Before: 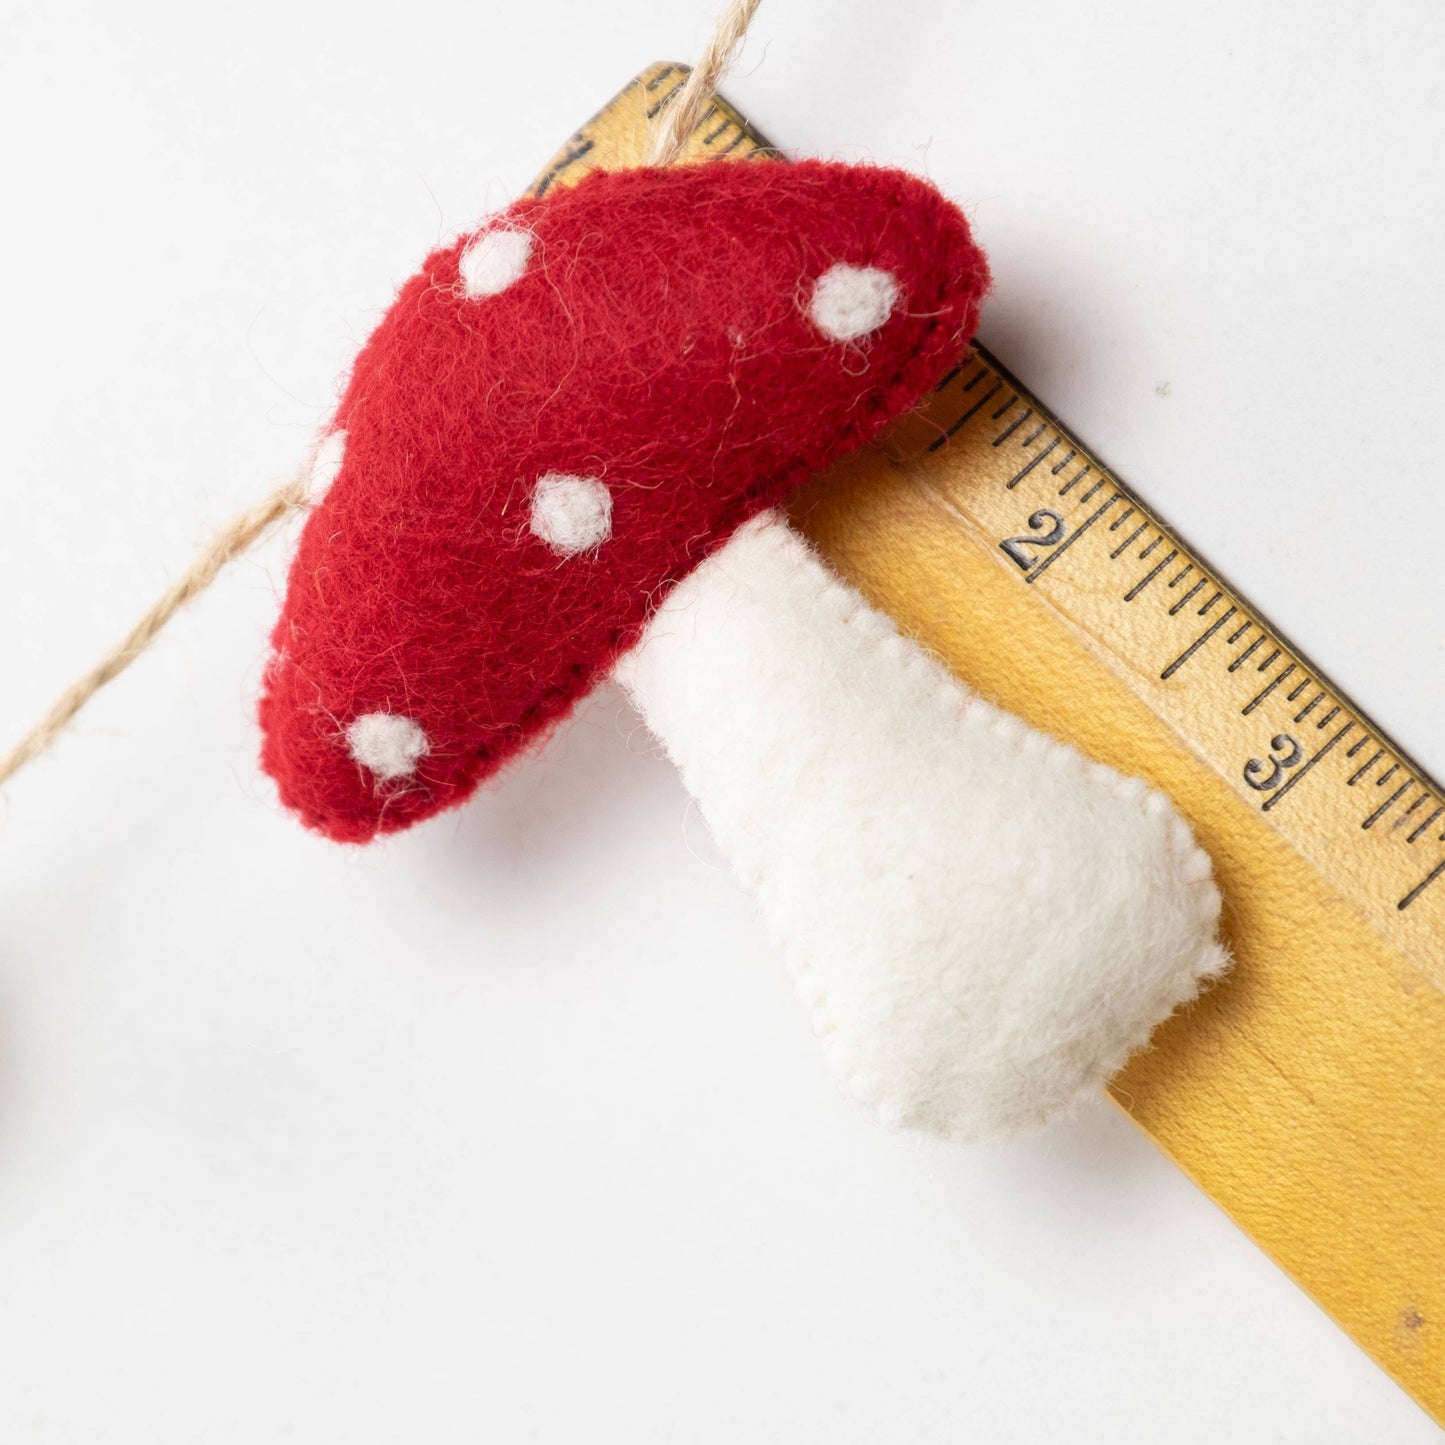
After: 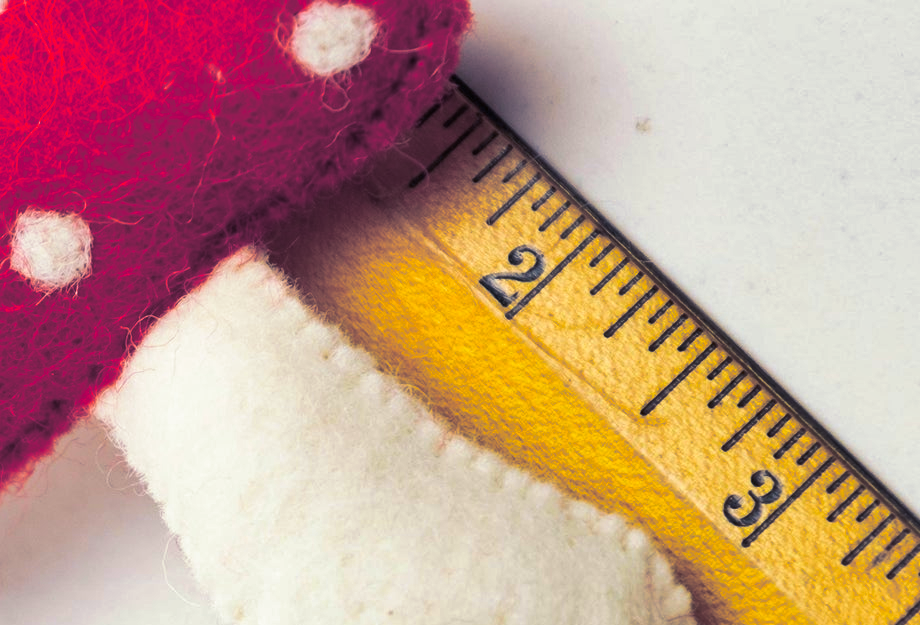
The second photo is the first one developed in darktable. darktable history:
color contrast: green-magenta contrast 1.55, blue-yellow contrast 1.83
crop: left 36.005%, top 18.293%, right 0.31%, bottom 38.444%
split-toning: shadows › hue 230.4°
shadows and highlights: soften with gaussian
